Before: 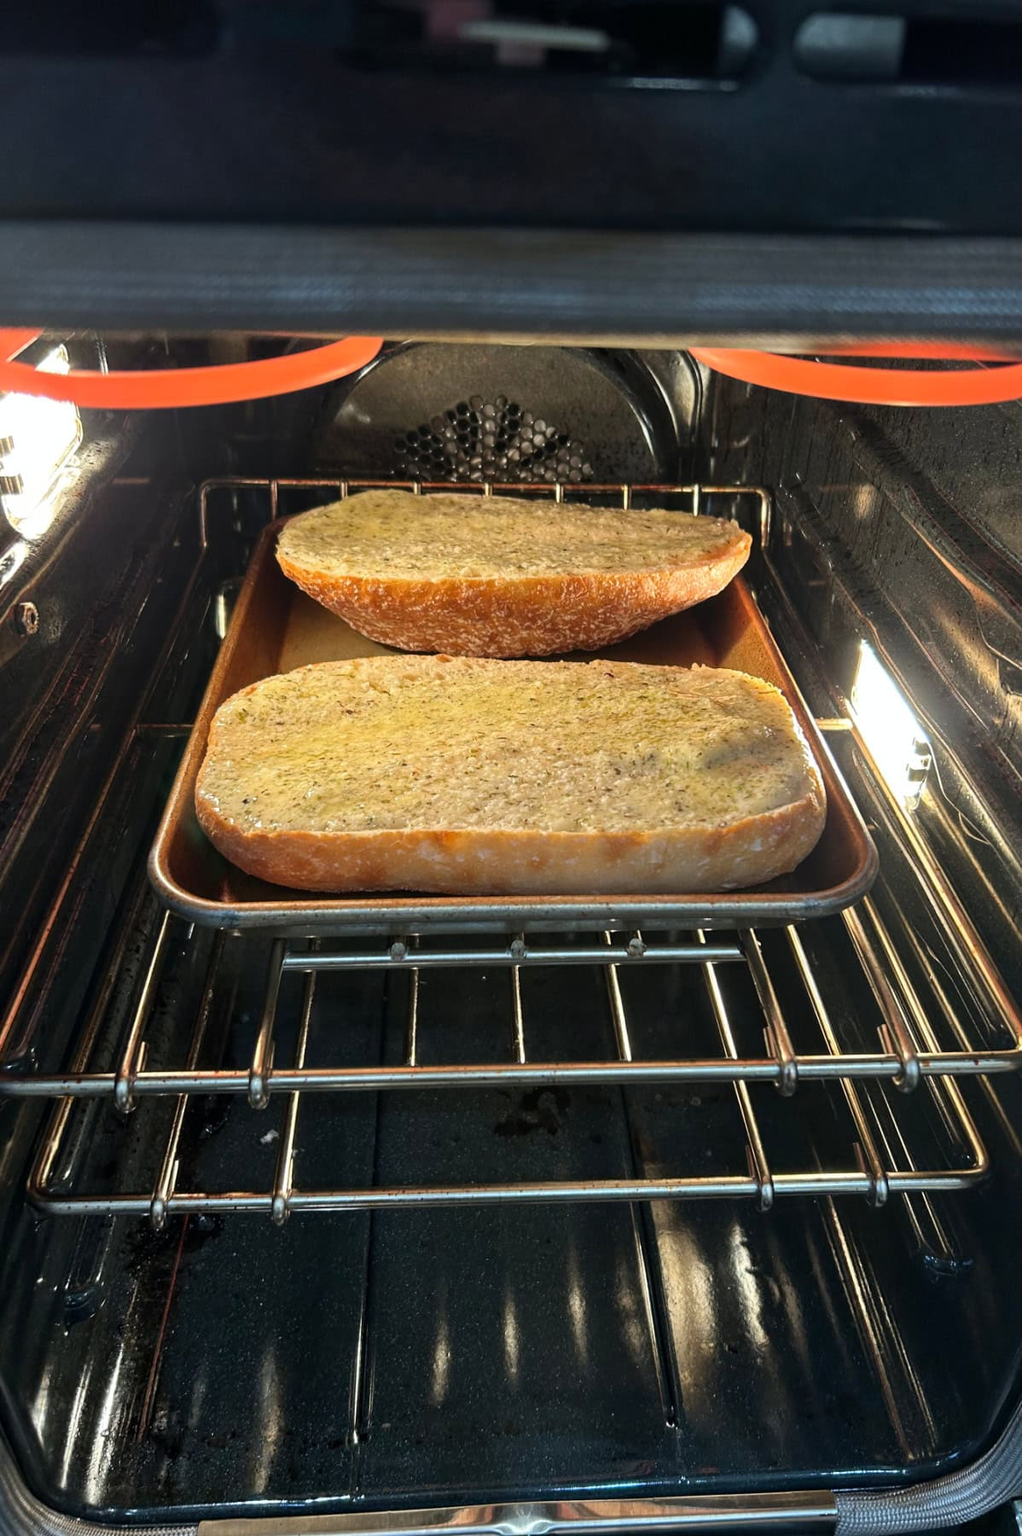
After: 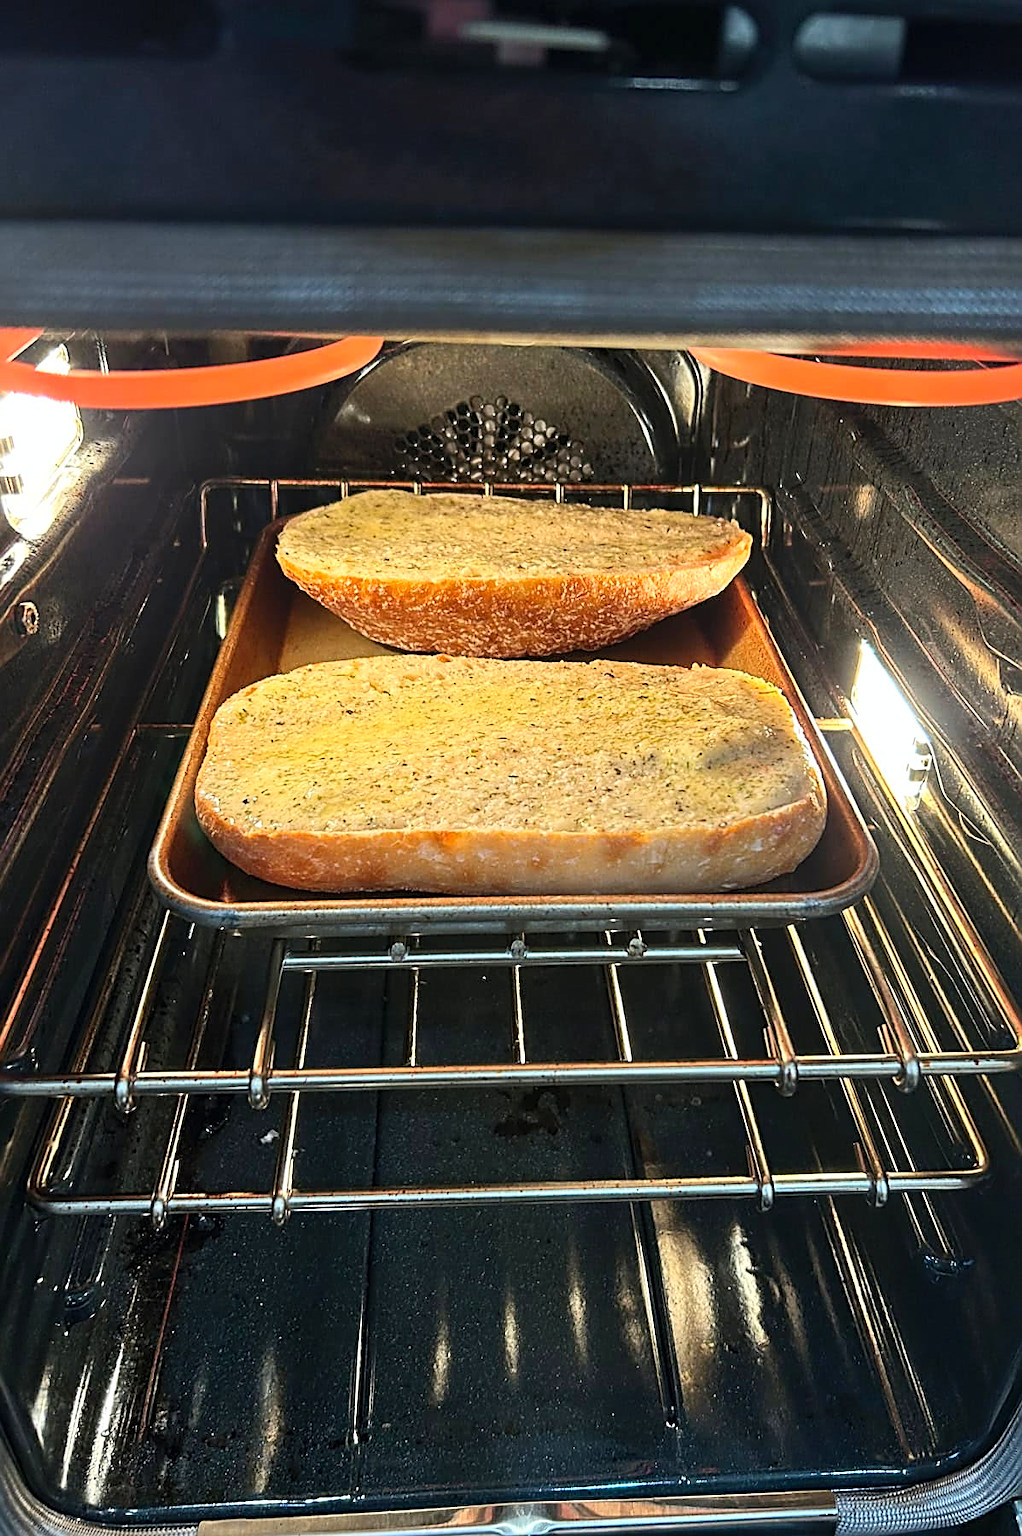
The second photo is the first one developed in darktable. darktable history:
contrast brightness saturation: contrast 0.2, brightness 0.16, saturation 0.22
sharpen: amount 1
